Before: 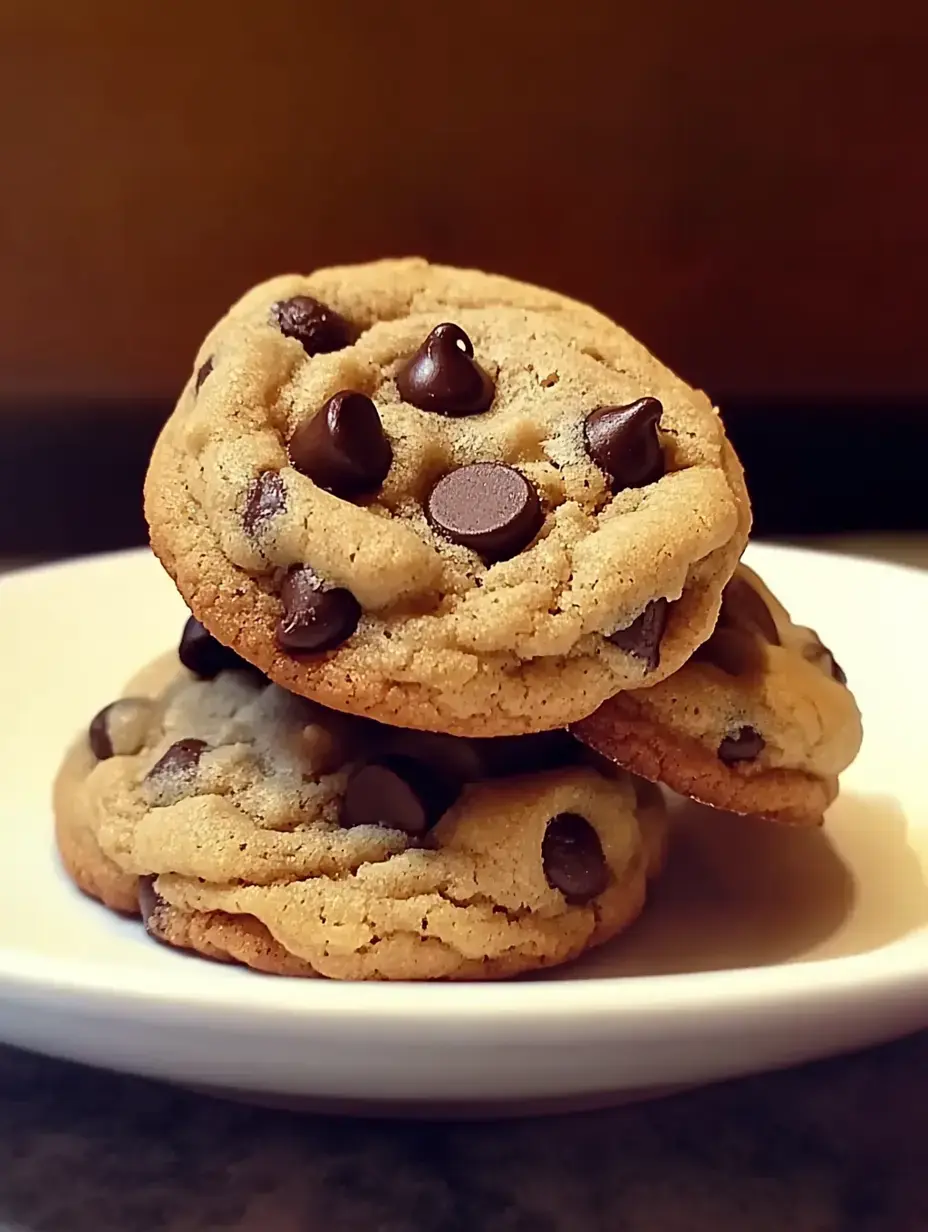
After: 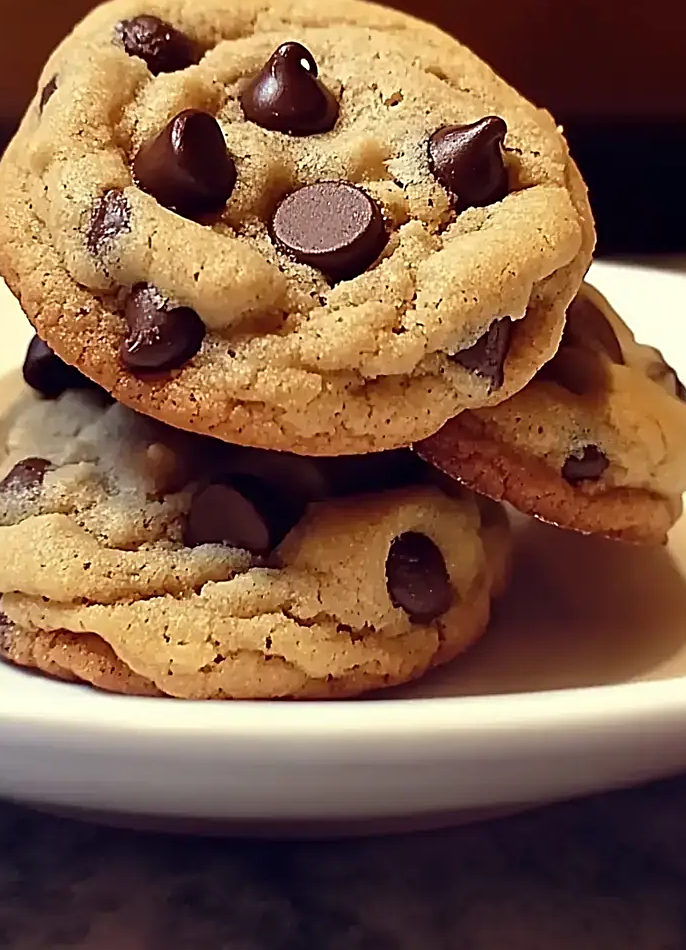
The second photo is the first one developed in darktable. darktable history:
crop: left 16.871%, top 22.857%, right 9.116%
sharpen: on, module defaults
